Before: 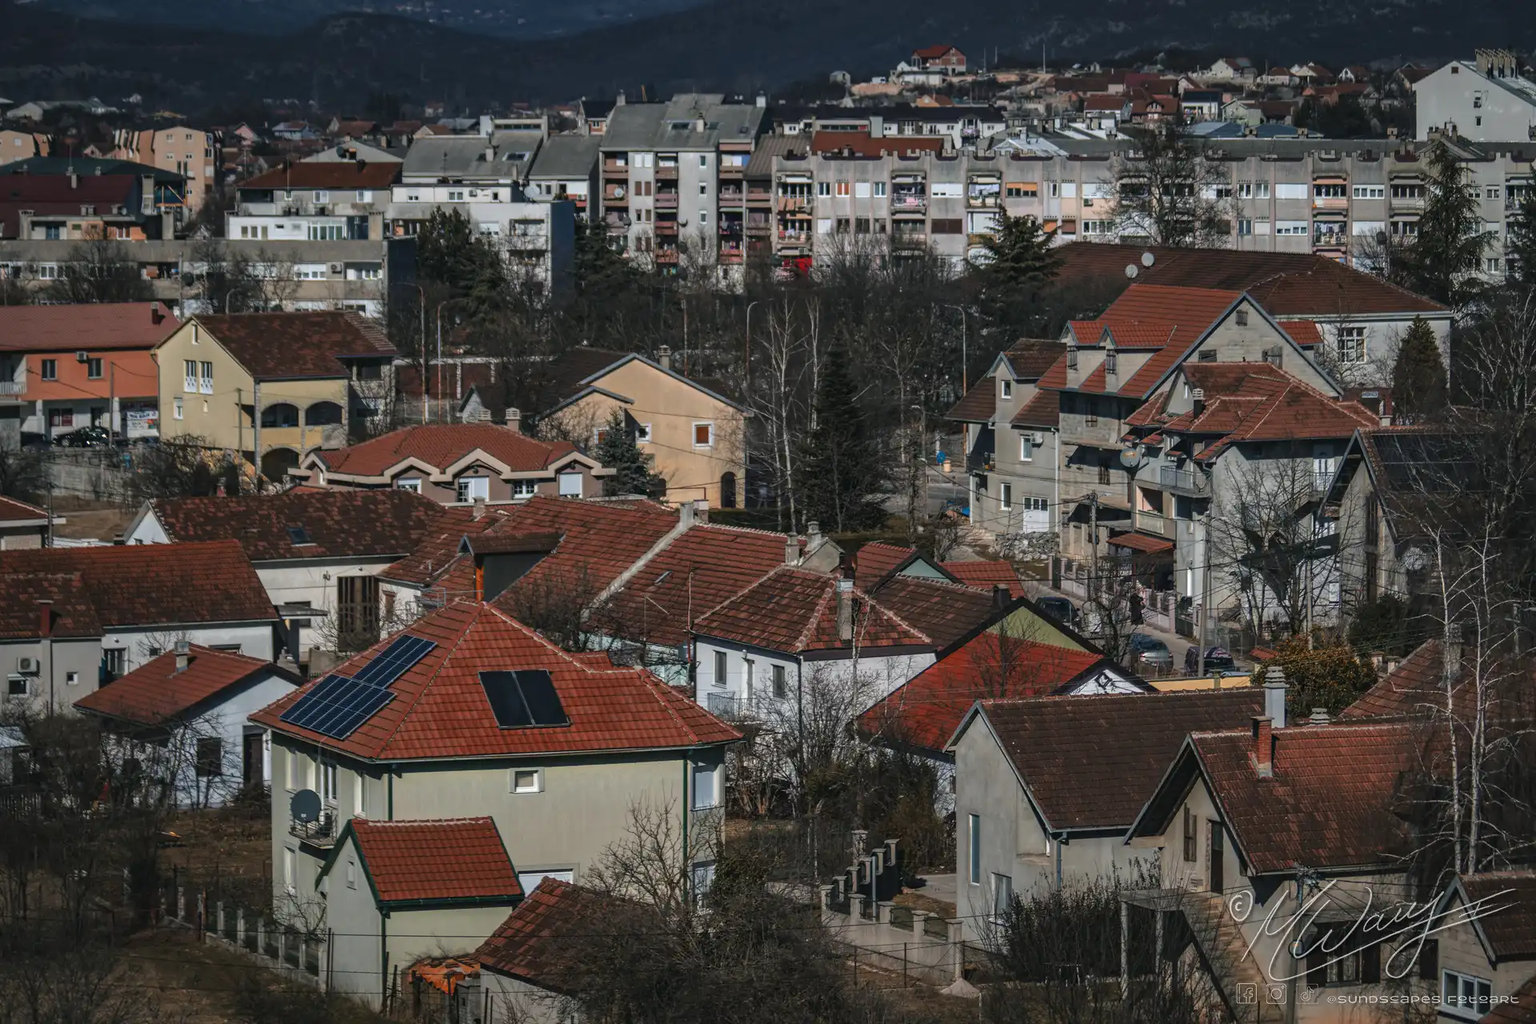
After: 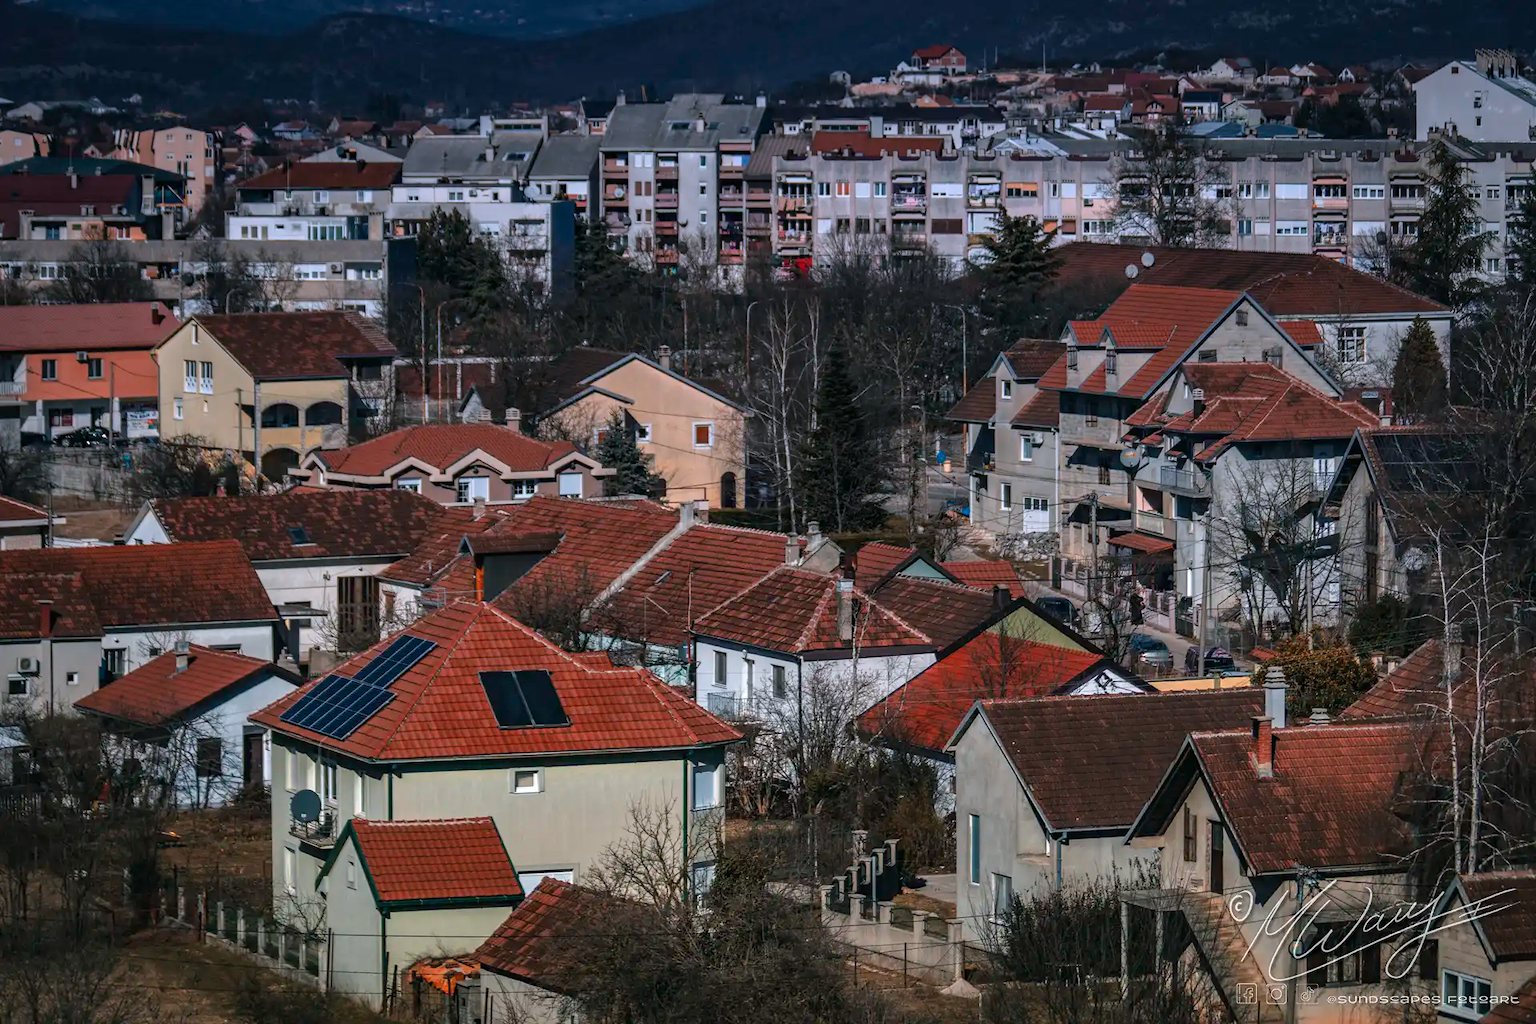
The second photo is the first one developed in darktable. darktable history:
exposure: black level correction 0.001, exposure 0.5 EV, compensate exposure bias true, compensate highlight preservation false
graduated density: hue 238.83°, saturation 50%
